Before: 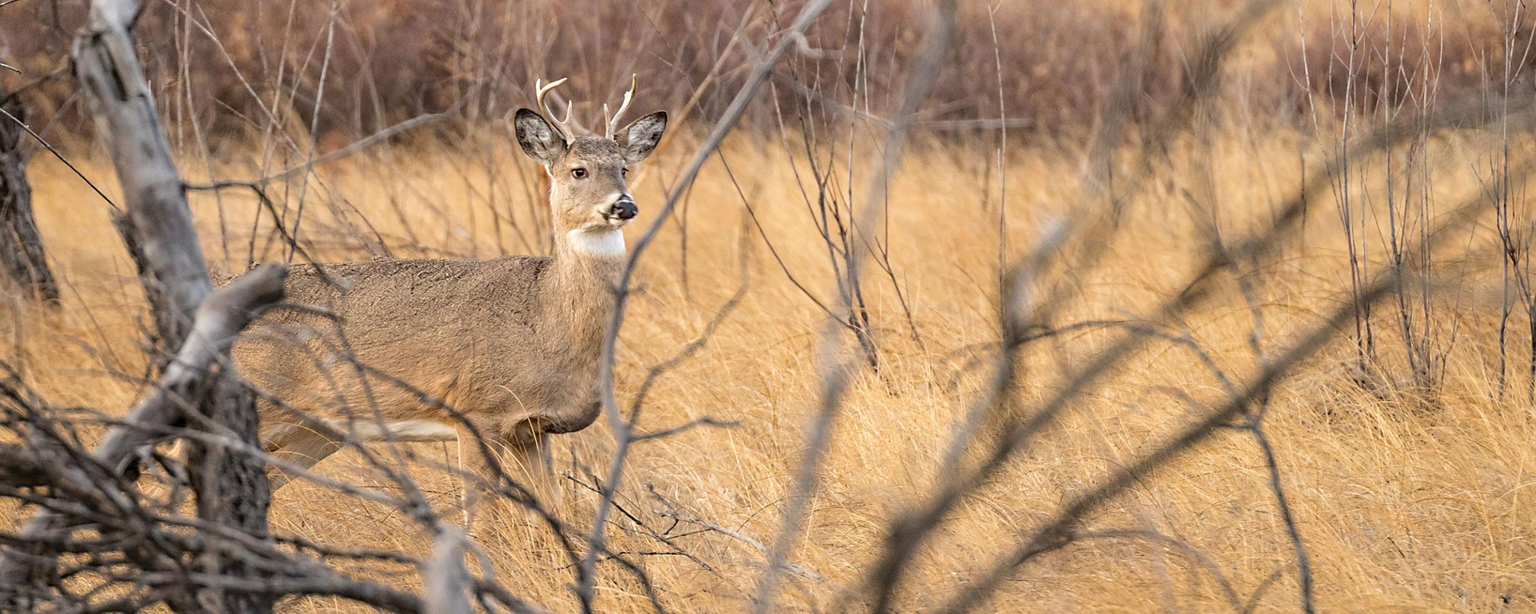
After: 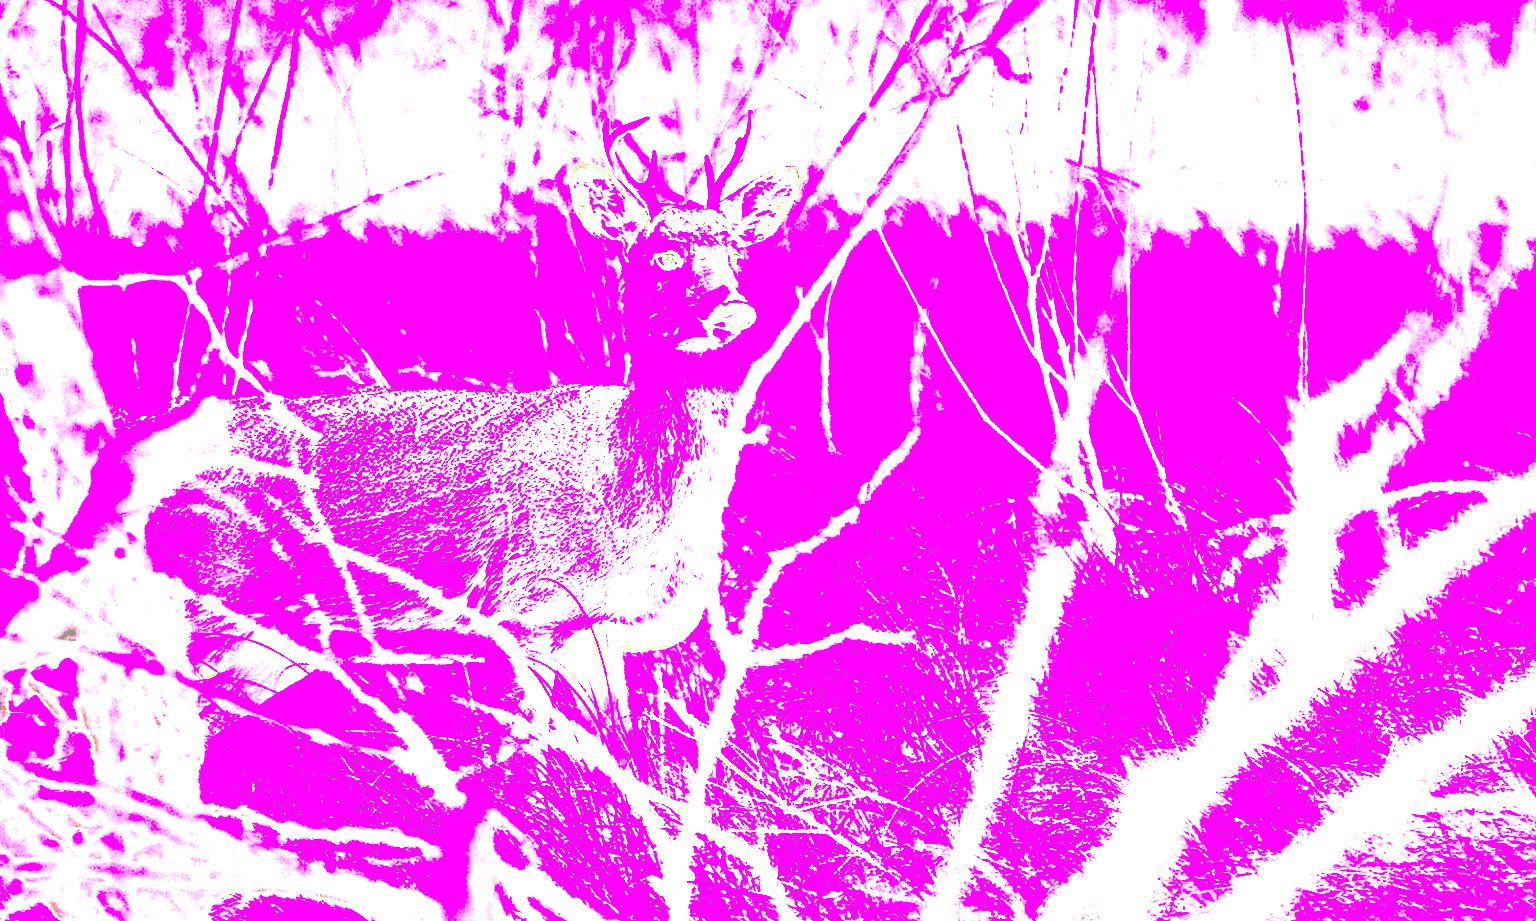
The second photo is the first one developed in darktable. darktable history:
tone equalizer: -8 EV -0.75 EV, -7 EV -0.7 EV, -6 EV -0.6 EV, -5 EV -0.4 EV, -3 EV 0.4 EV, -2 EV 0.6 EV, -1 EV 0.7 EV, +0 EV 0.75 EV, edges refinement/feathering 500, mask exposure compensation -1.57 EV, preserve details no
local contrast: detail 160%
white balance: red 8, blue 8
crop and rotate: left 8.786%, right 24.548%
